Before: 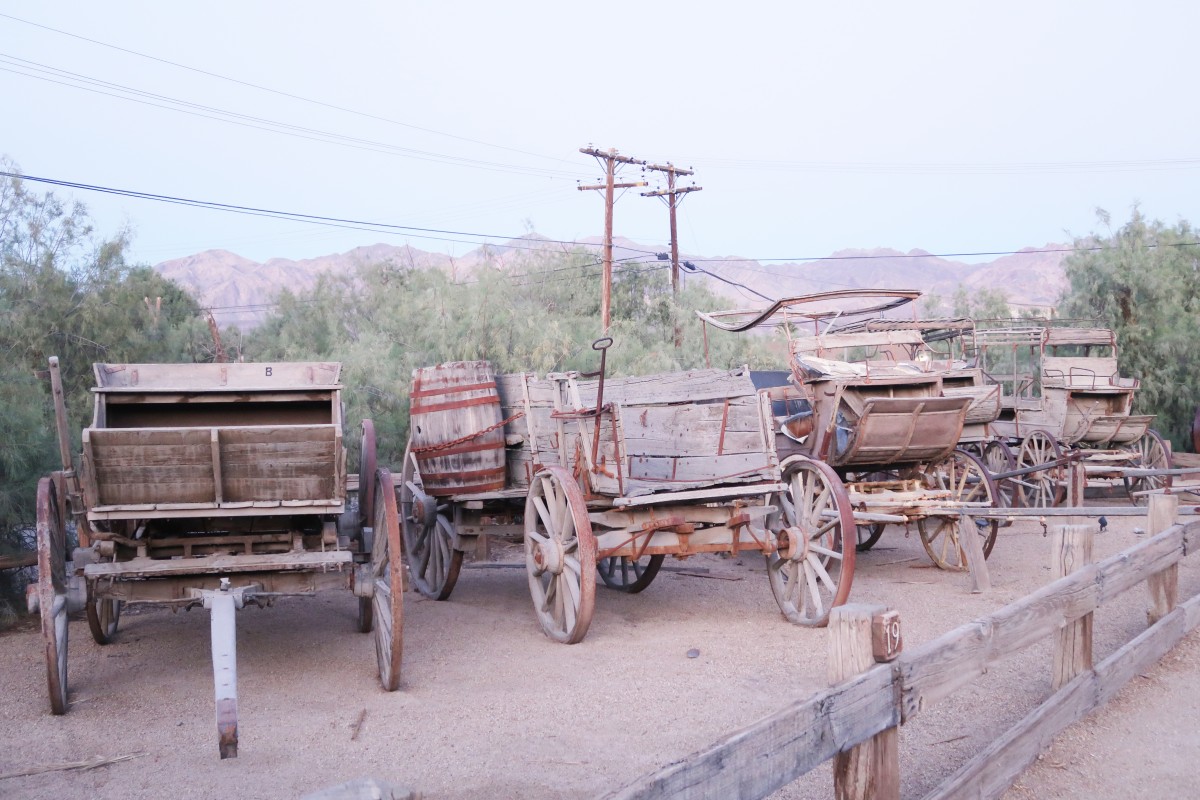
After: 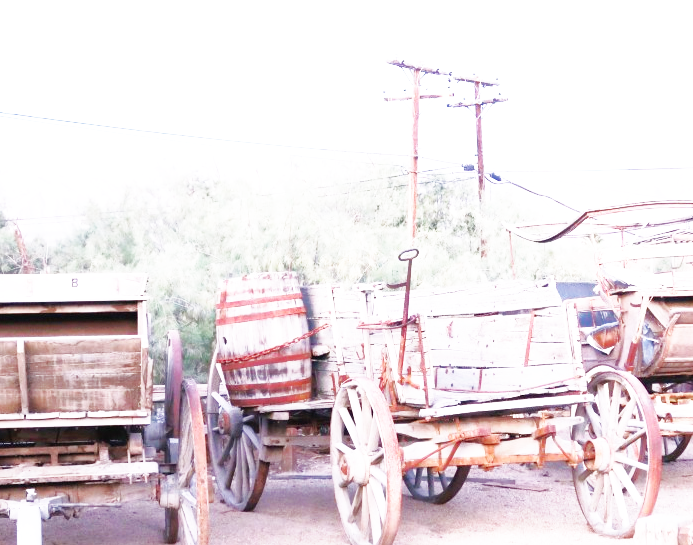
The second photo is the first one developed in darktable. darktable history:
crop: left 16.202%, top 11.208%, right 26.045%, bottom 20.557%
shadows and highlights: on, module defaults
base curve: curves: ch0 [(0, 0) (0.007, 0.004) (0.027, 0.03) (0.046, 0.07) (0.207, 0.54) (0.442, 0.872) (0.673, 0.972) (1, 1)], preserve colors none
exposure: exposure 0.722 EV, compensate highlight preservation false
